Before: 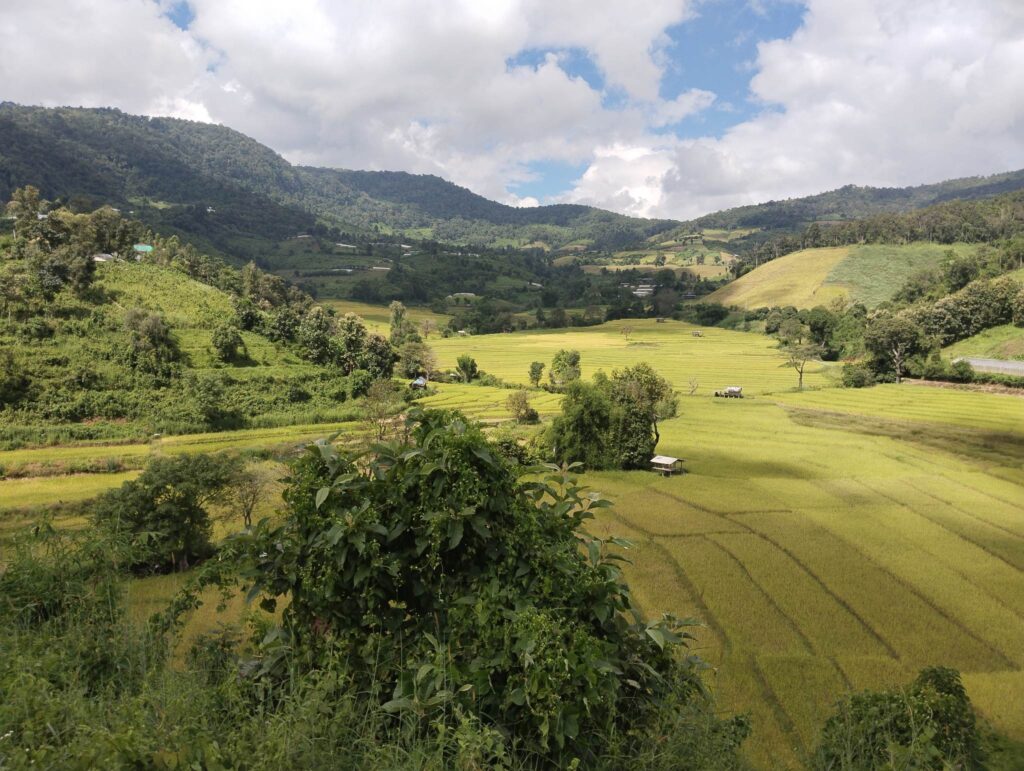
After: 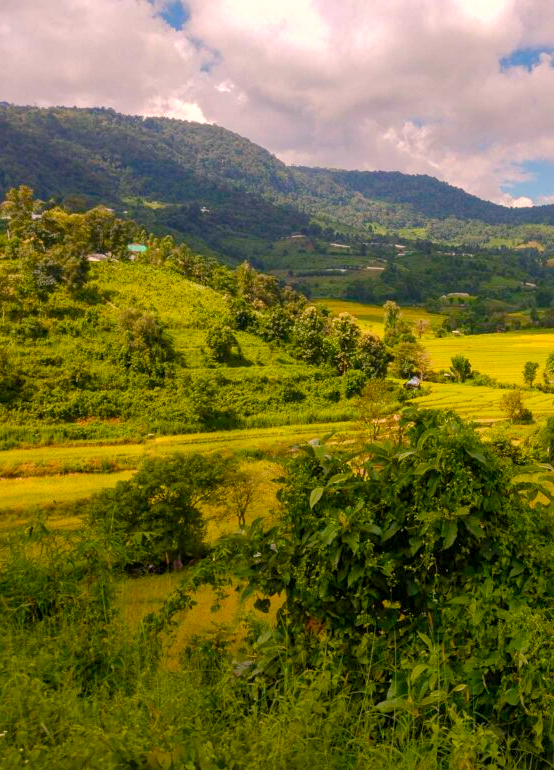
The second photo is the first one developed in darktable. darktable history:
local contrast: on, module defaults
crop: left 0.666%, right 45.142%, bottom 0.079%
color balance rgb: linear chroma grading › shadows 9.98%, linear chroma grading › highlights 9.19%, linear chroma grading › global chroma 14.508%, linear chroma grading › mid-tones 14.639%, perceptual saturation grading › global saturation 20%, perceptual saturation grading › highlights -25.424%, perceptual saturation grading › shadows 50.18%, global vibrance 20%
tone equalizer: -8 EV -0.552 EV
color correction: highlights a* 11.63, highlights b* 12.36
shadows and highlights: on, module defaults
